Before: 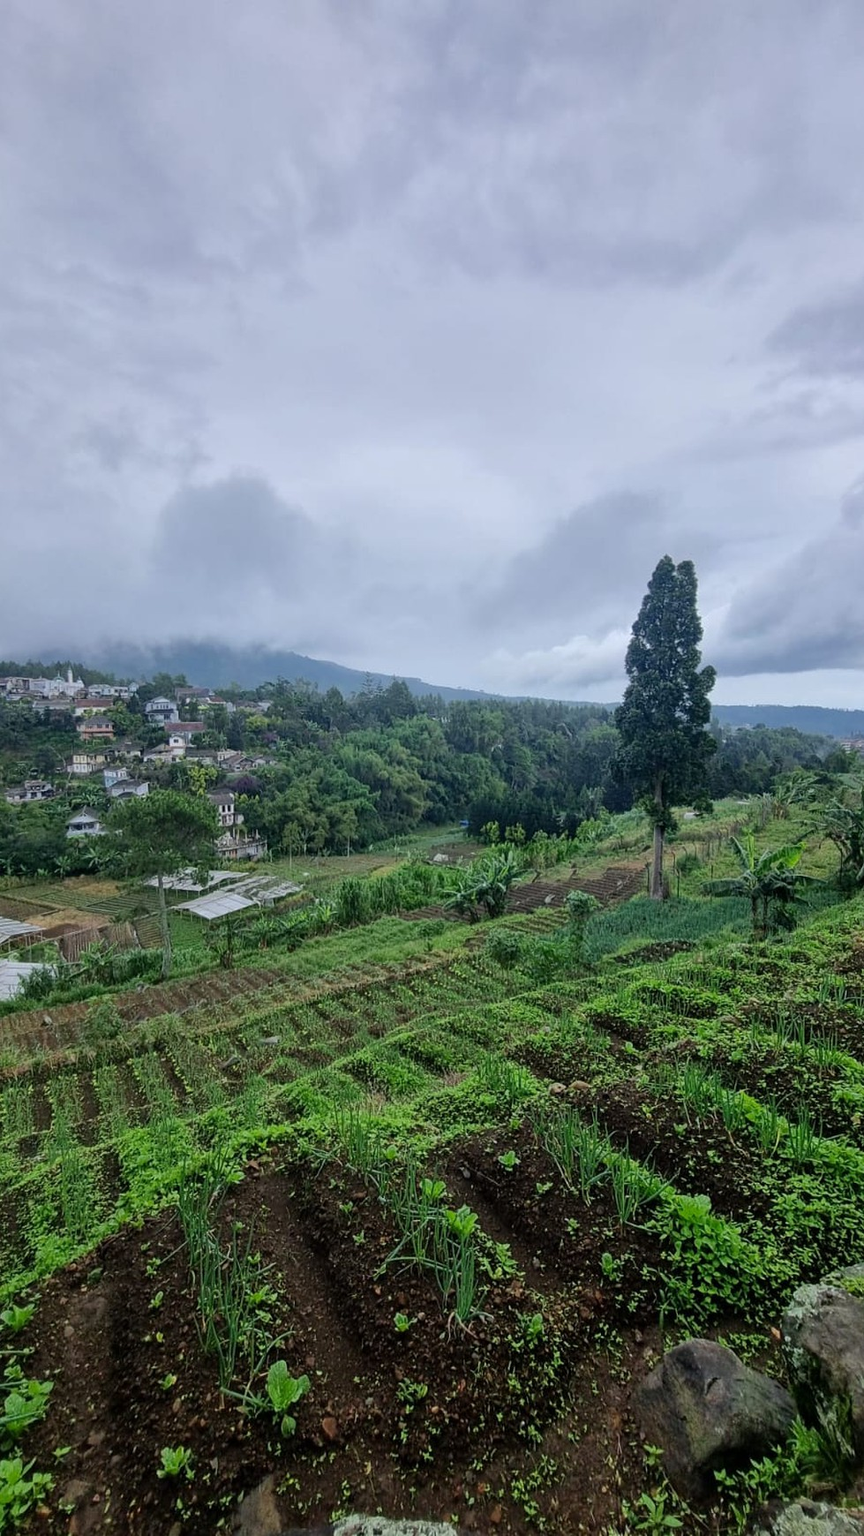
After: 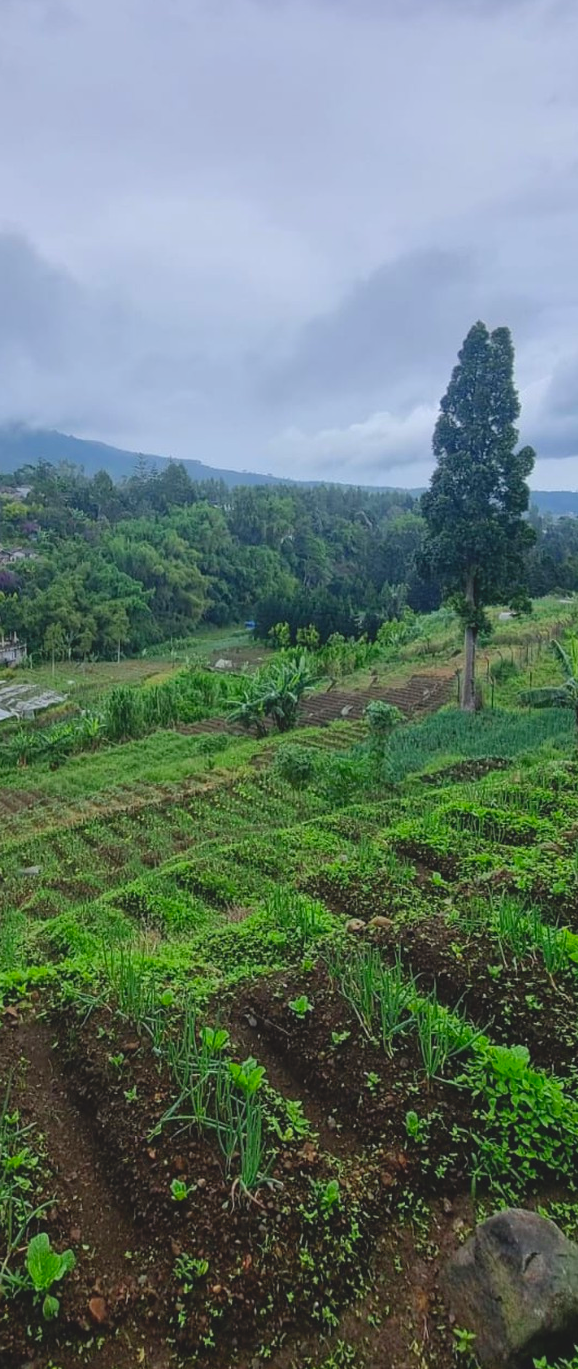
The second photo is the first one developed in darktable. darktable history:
contrast brightness saturation: contrast -0.19, saturation 0.19
crop and rotate: left 28.256%, top 17.734%, right 12.656%, bottom 3.573%
exposure: exposure 0.191 EV, compensate highlight preservation false
